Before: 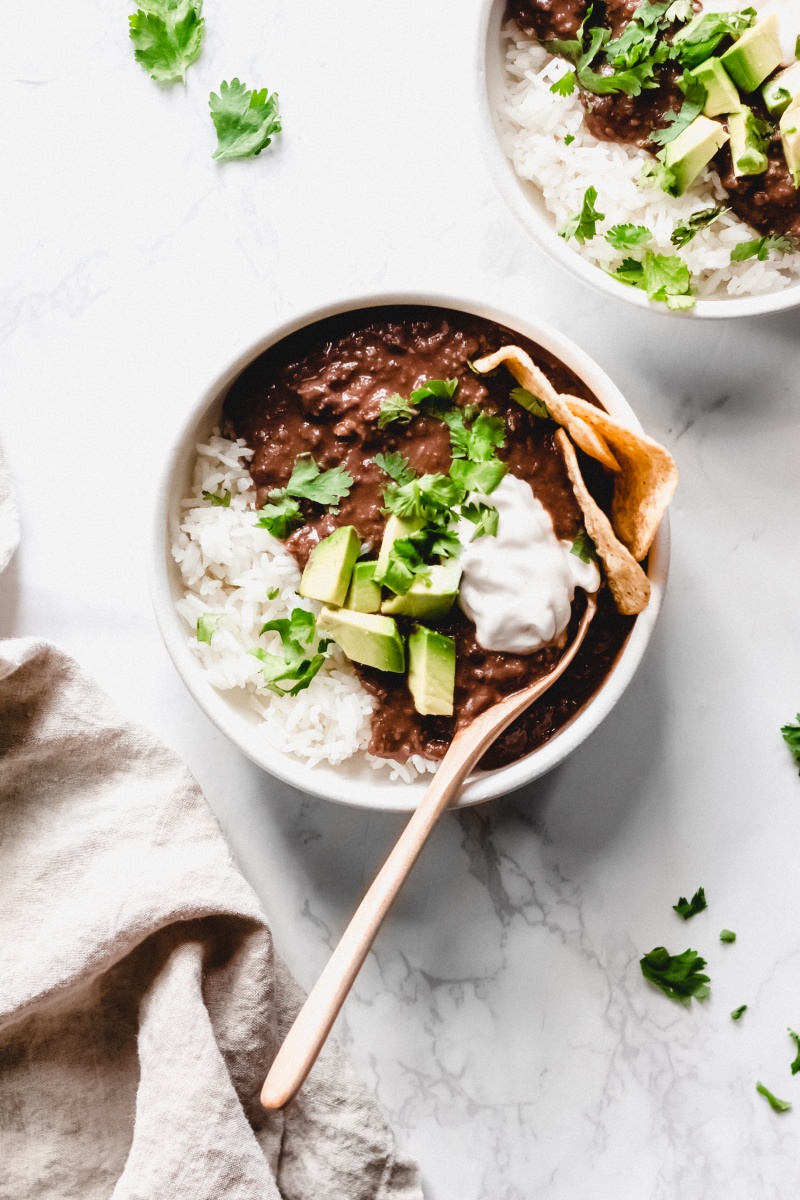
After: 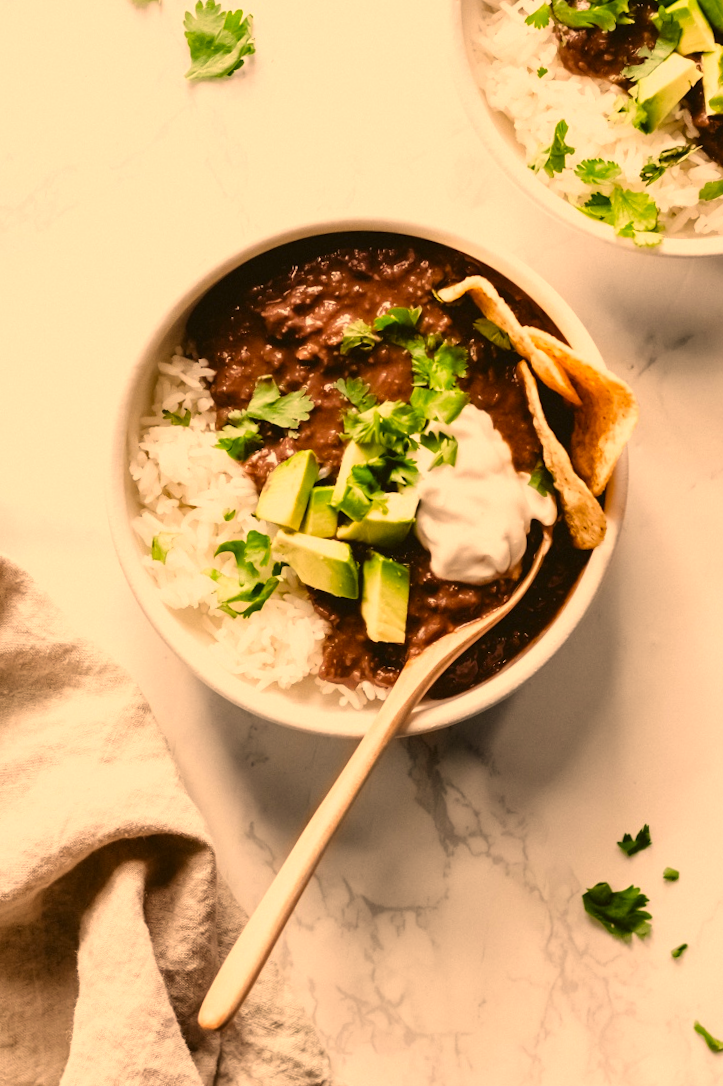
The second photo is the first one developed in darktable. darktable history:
crop and rotate: angle -2.13°, left 3.167%, top 3.783%, right 1.407%, bottom 0.676%
color correction: highlights a* 18.5, highlights b* 36.11, shadows a* 1.03, shadows b* 6.08, saturation 1.01
